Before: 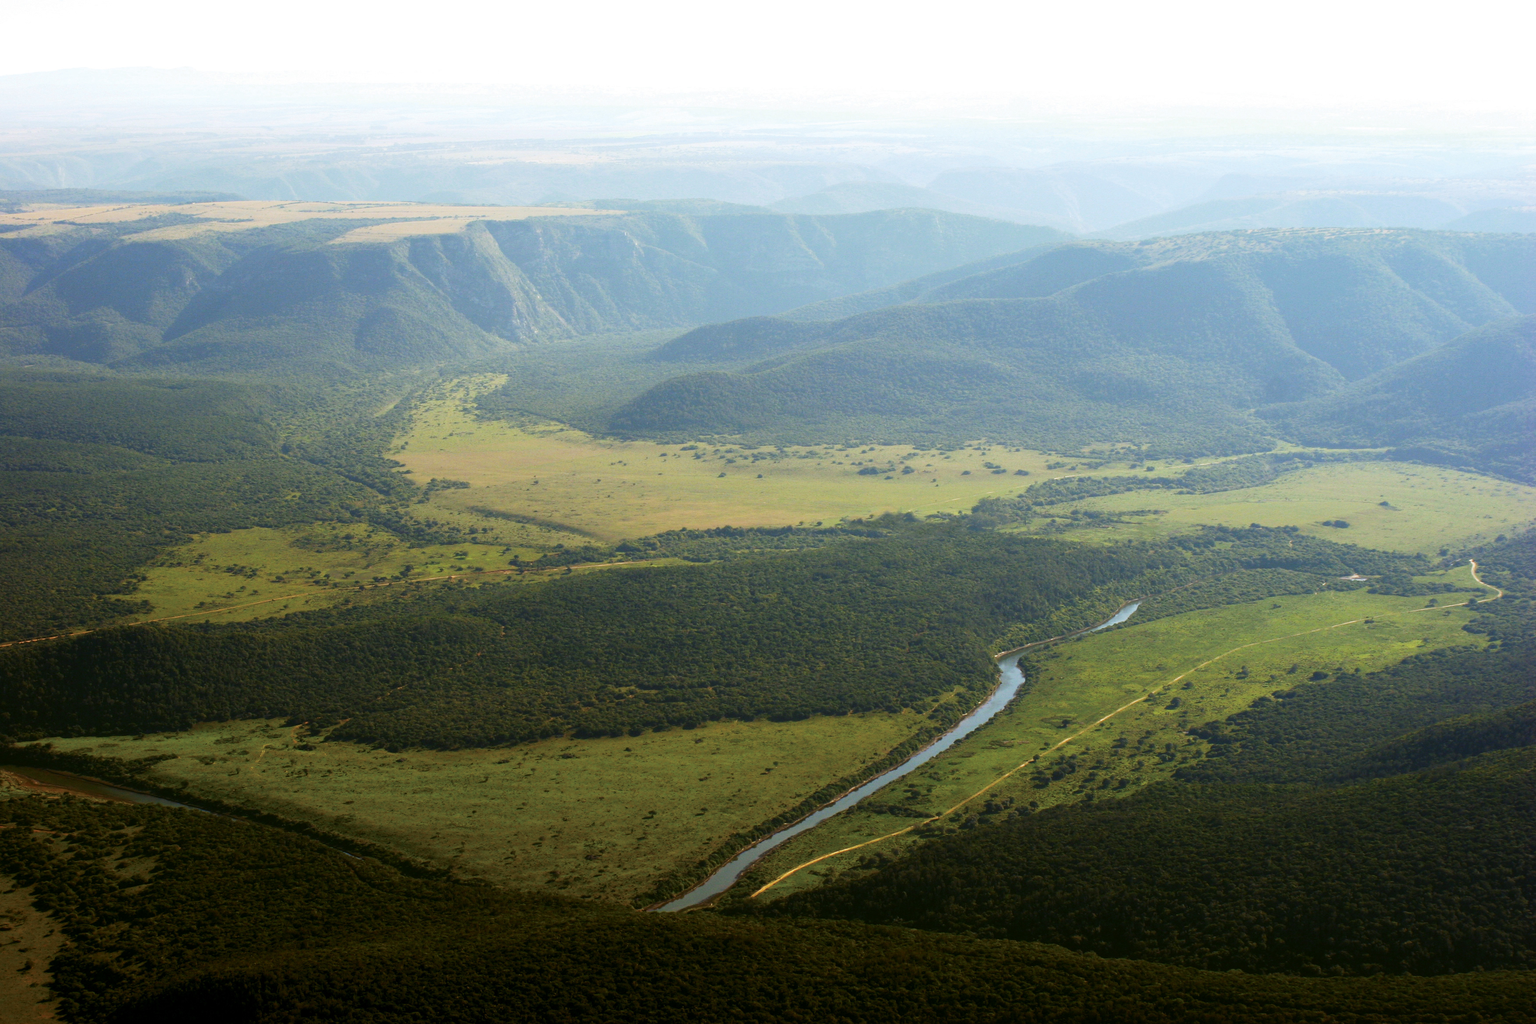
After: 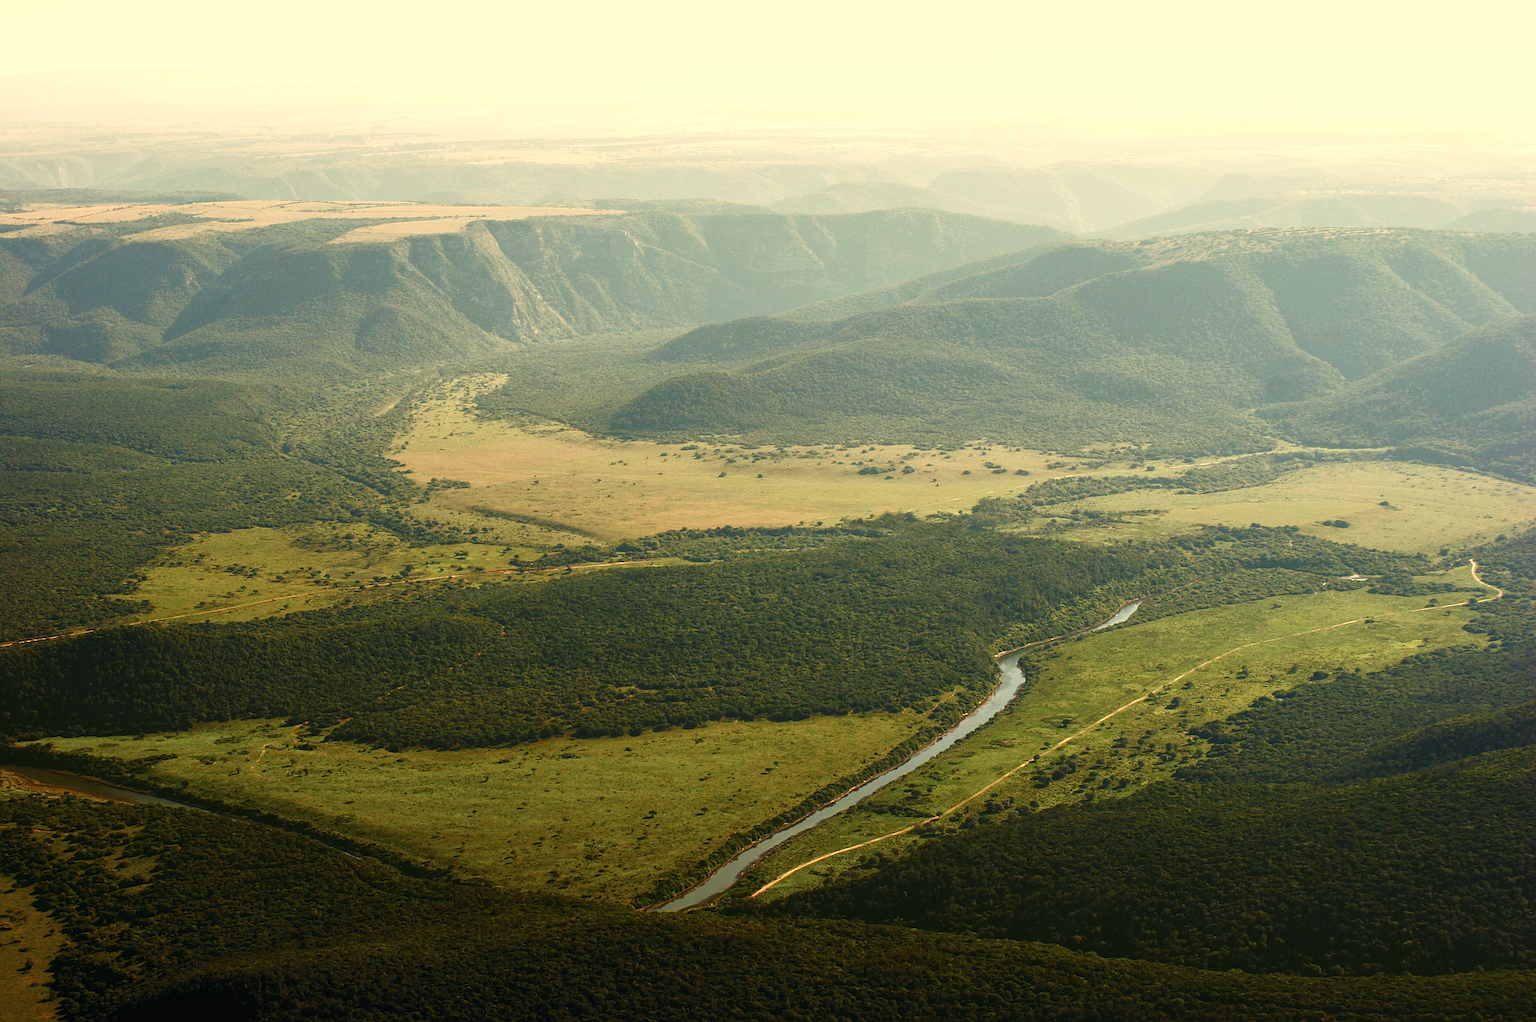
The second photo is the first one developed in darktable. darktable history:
white balance: red 1.08, blue 0.791
crop: top 0.05%, bottom 0.098%
color balance rgb: shadows lift › chroma 2%, shadows lift › hue 250°, power › hue 326.4°, highlights gain › chroma 2%, highlights gain › hue 64.8°, global offset › luminance 0.5%, global offset › hue 58.8°, perceptual saturation grading › highlights -25%, perceptual saturation grading › shadows 30%, global vibrance 15%
sharpen: amount 0.575
local contrast: detail 130%
